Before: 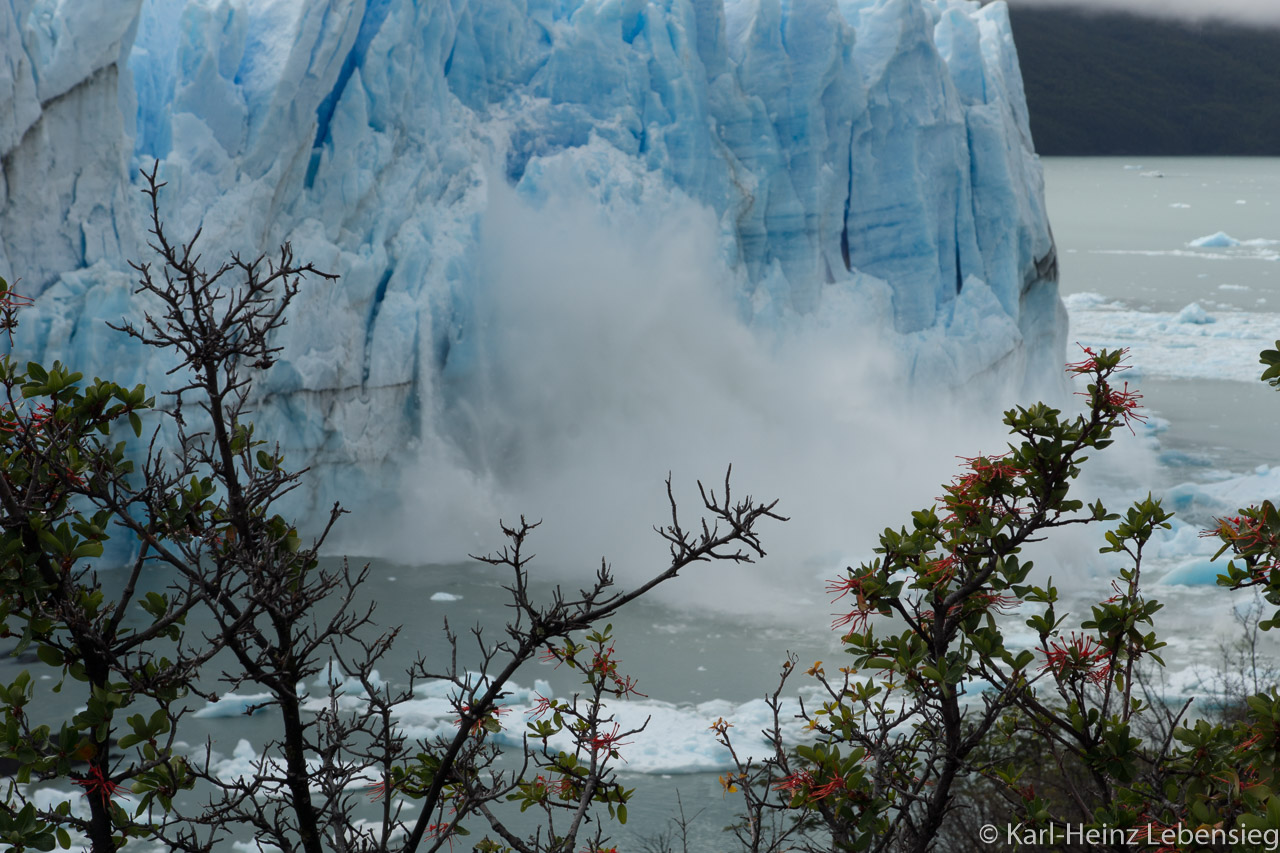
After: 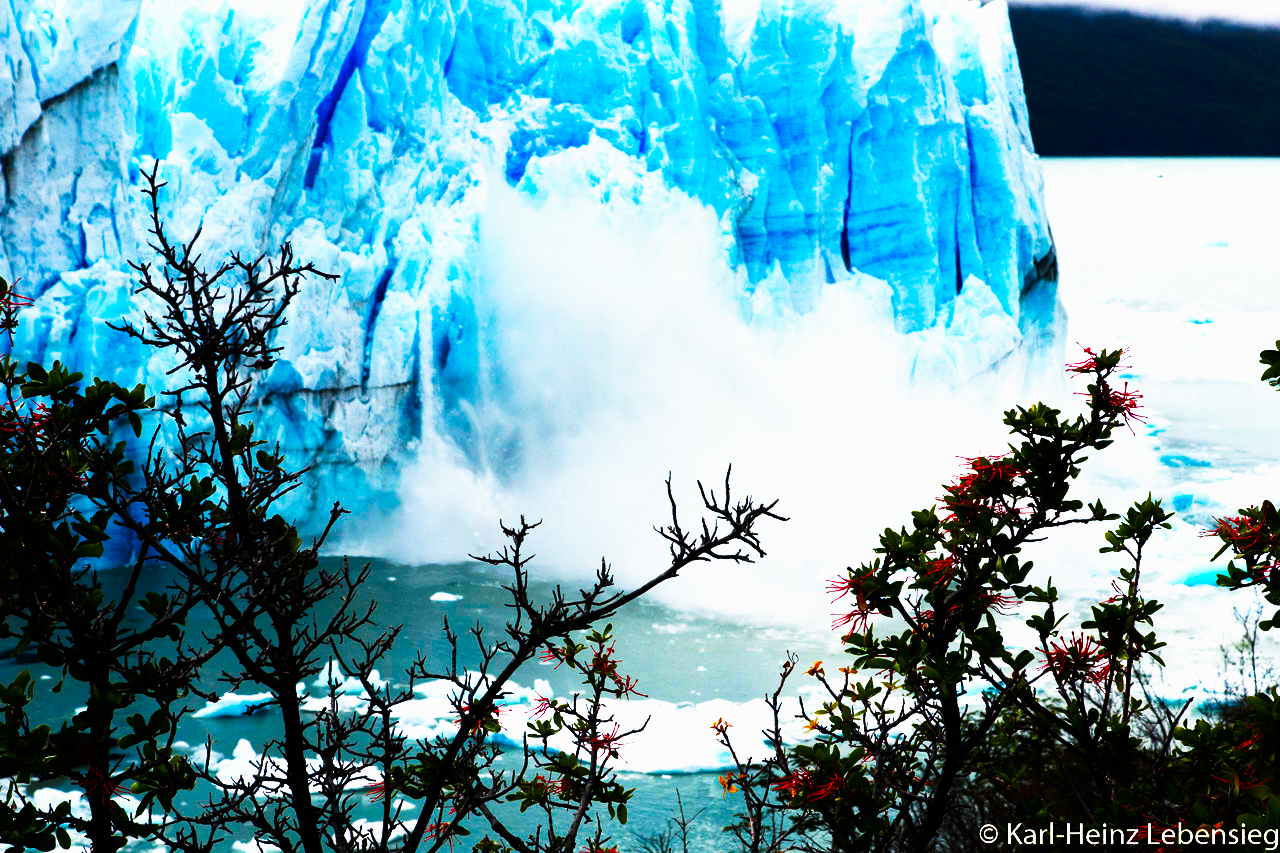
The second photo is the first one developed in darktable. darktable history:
color balance rgb: highlights gain › chroma 0.945%, highlights gain › hue 26.12°, linear chroma grading › global chroma 22.737%, perceptual saturation grading › global saturation 19.341%, global vibrance 14.938%
tone curve: curves: ch0 [(0, 0) (0.003, 0) (0.011, 0.001) (0.025, 0.003) (0.044, 0.003) (0.069, 0.006) (0.1, 0.009) (0.136, 0.014) (0.177, 0.029) (0.224, 0.061) (0.277, 0.127) (0.335, 0.218) (0.399, 0.38) (0.468, 0.588) (0.543, 0.809) (0.623, 0.947) (0.709, 0.987) (0.801, 0.99) (0.898, 0.99) (1, 1)], preserve colors none
